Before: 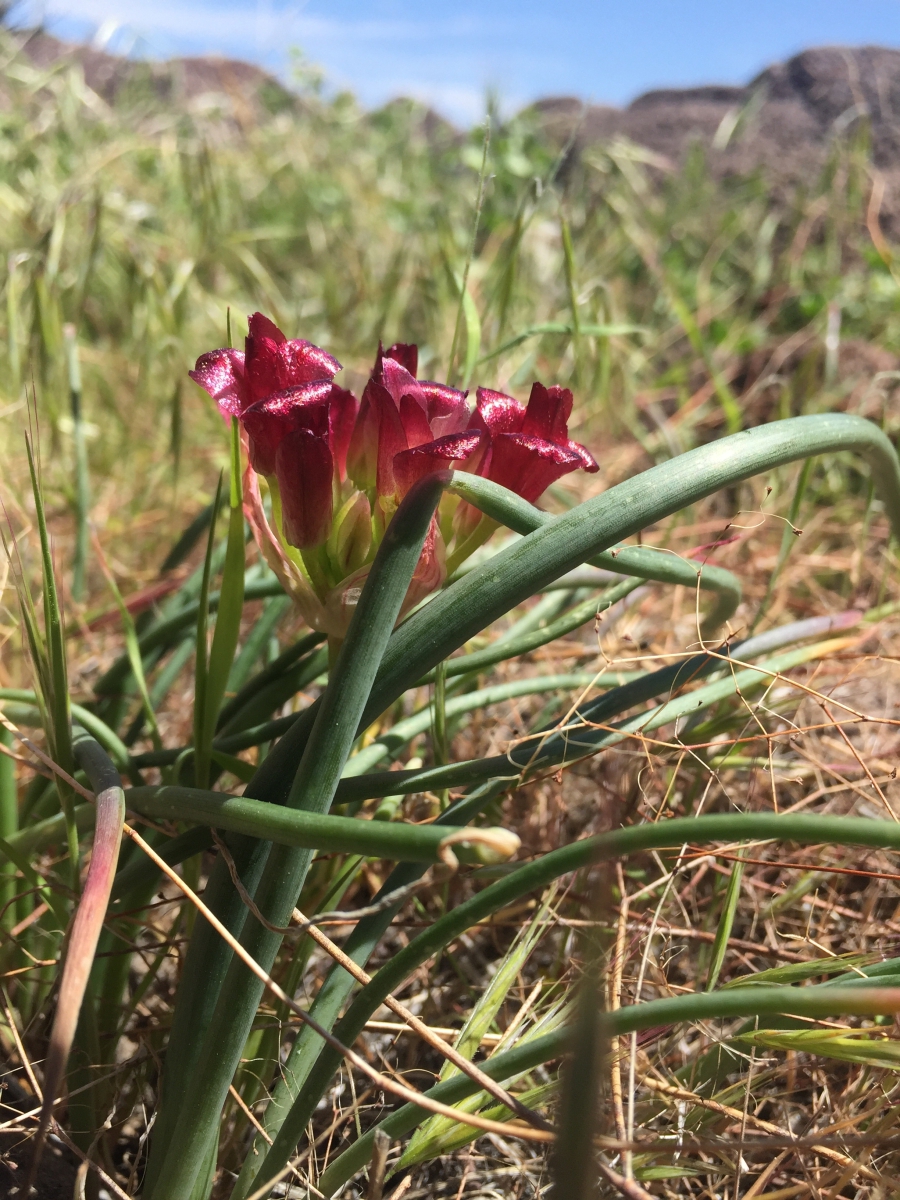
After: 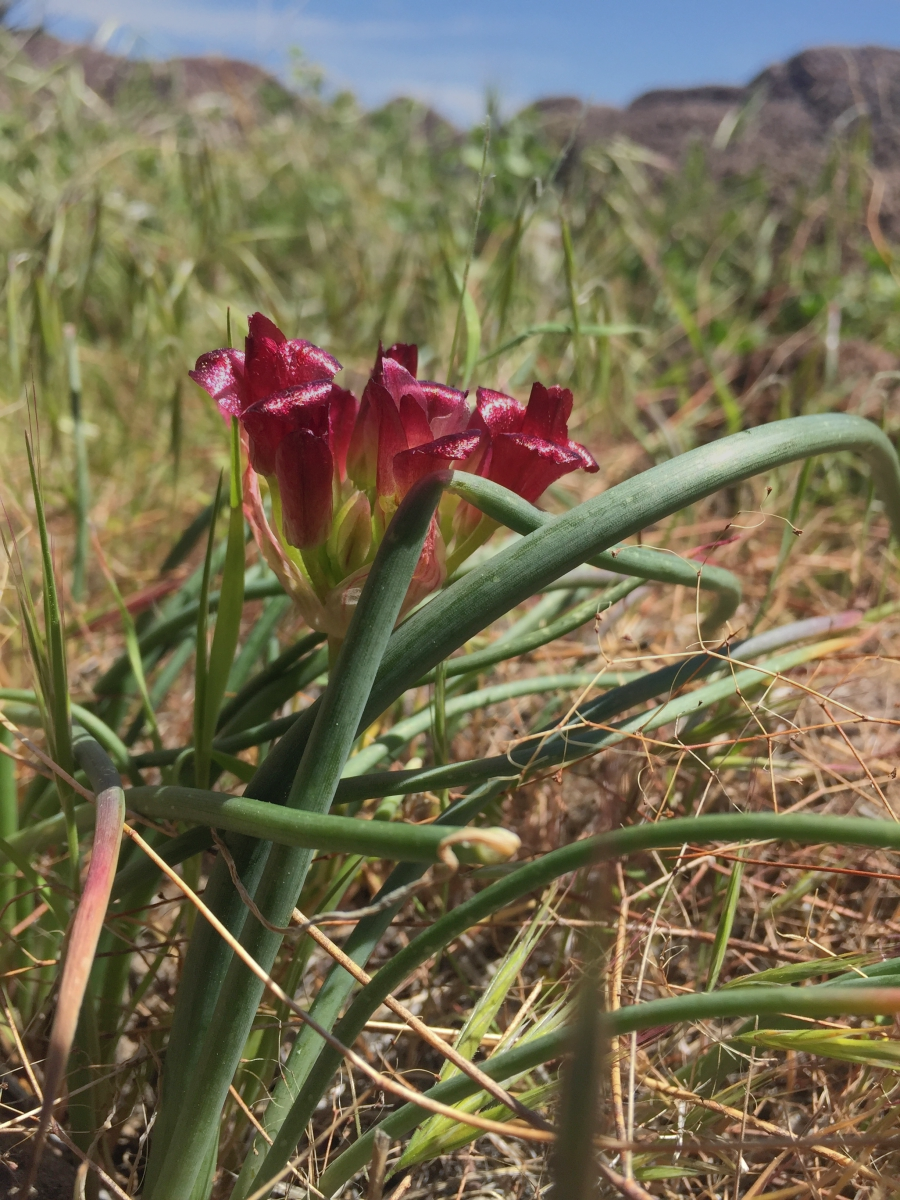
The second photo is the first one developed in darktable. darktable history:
graduated density: on, module defaults
shadows and highlights: on, module defaults
